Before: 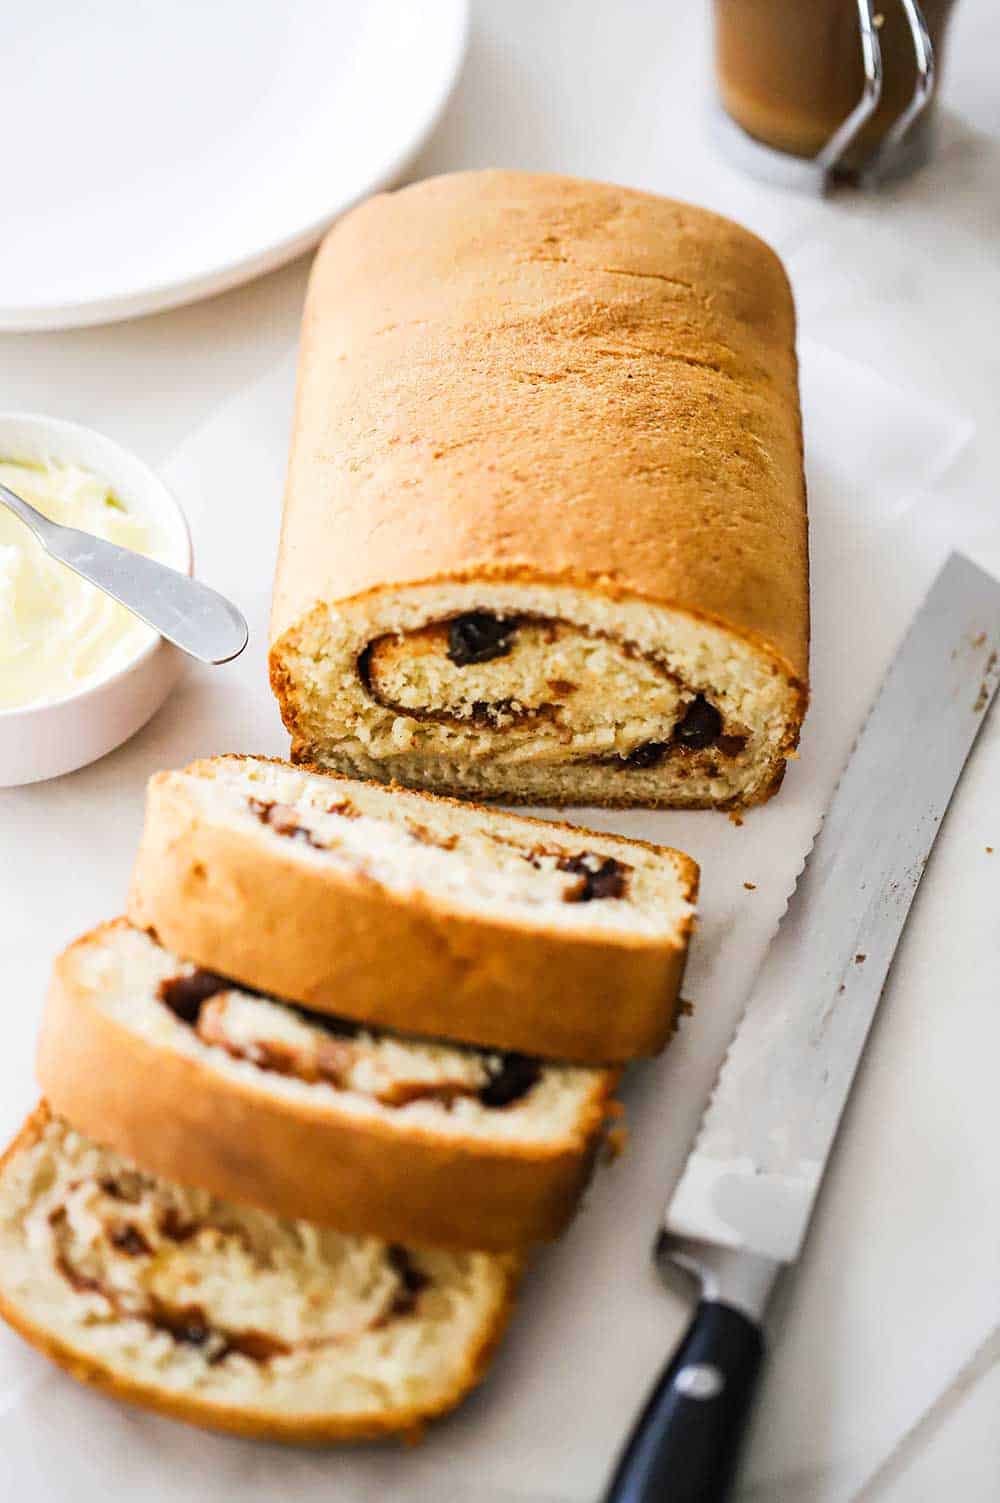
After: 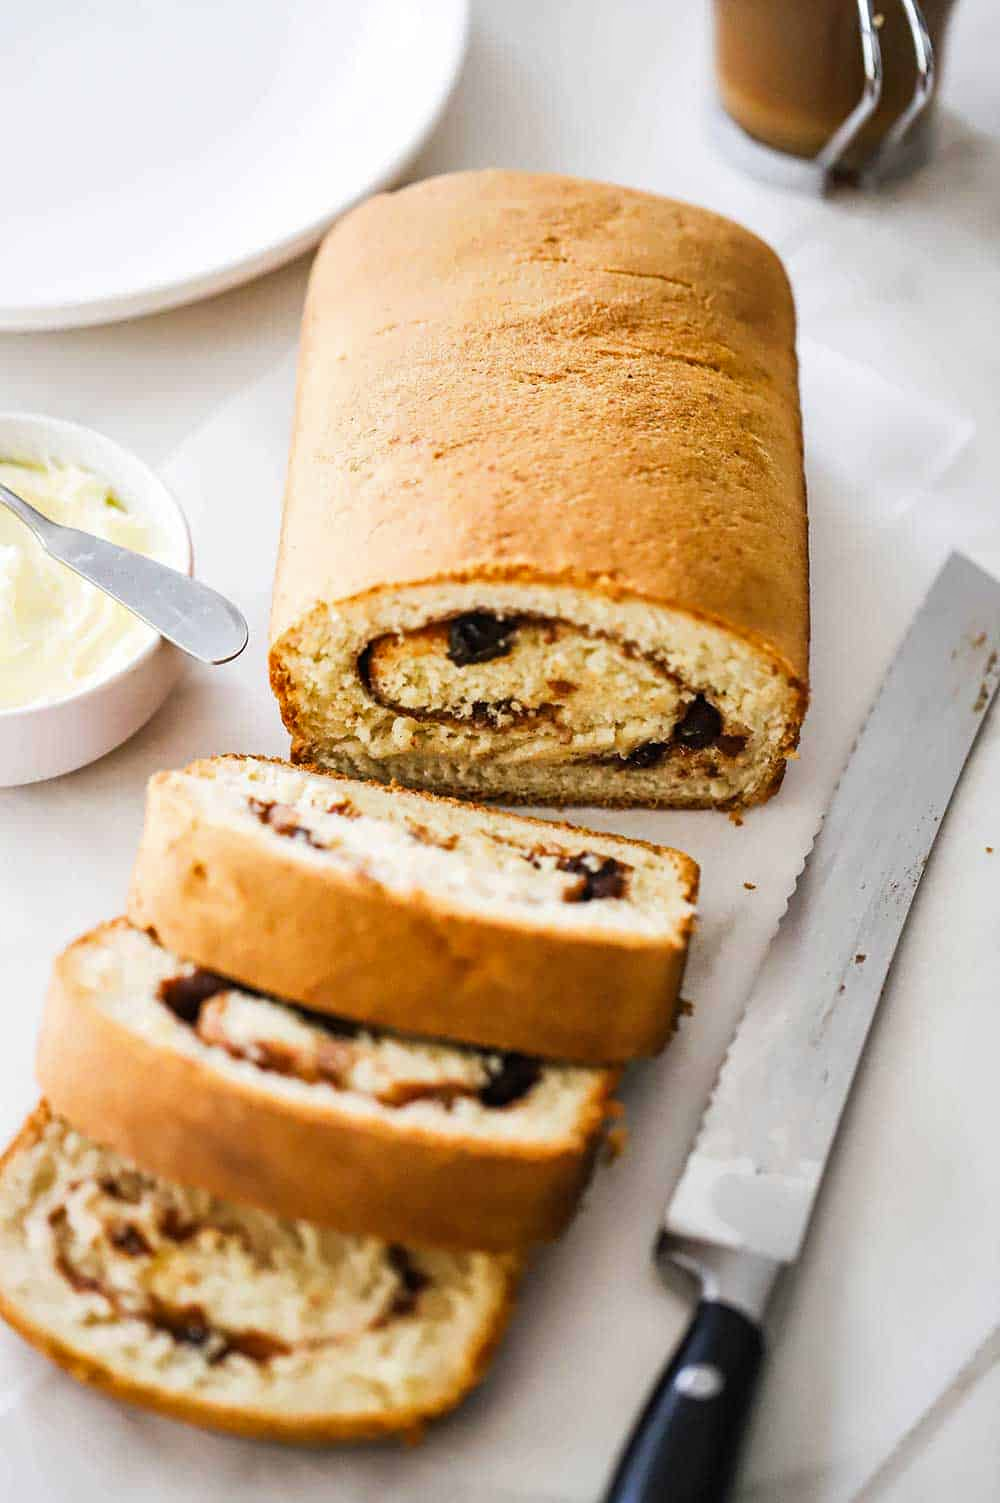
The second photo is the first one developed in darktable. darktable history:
shadows and highlights: shadows 51.99, highlights -28.53, soften with gaussian
